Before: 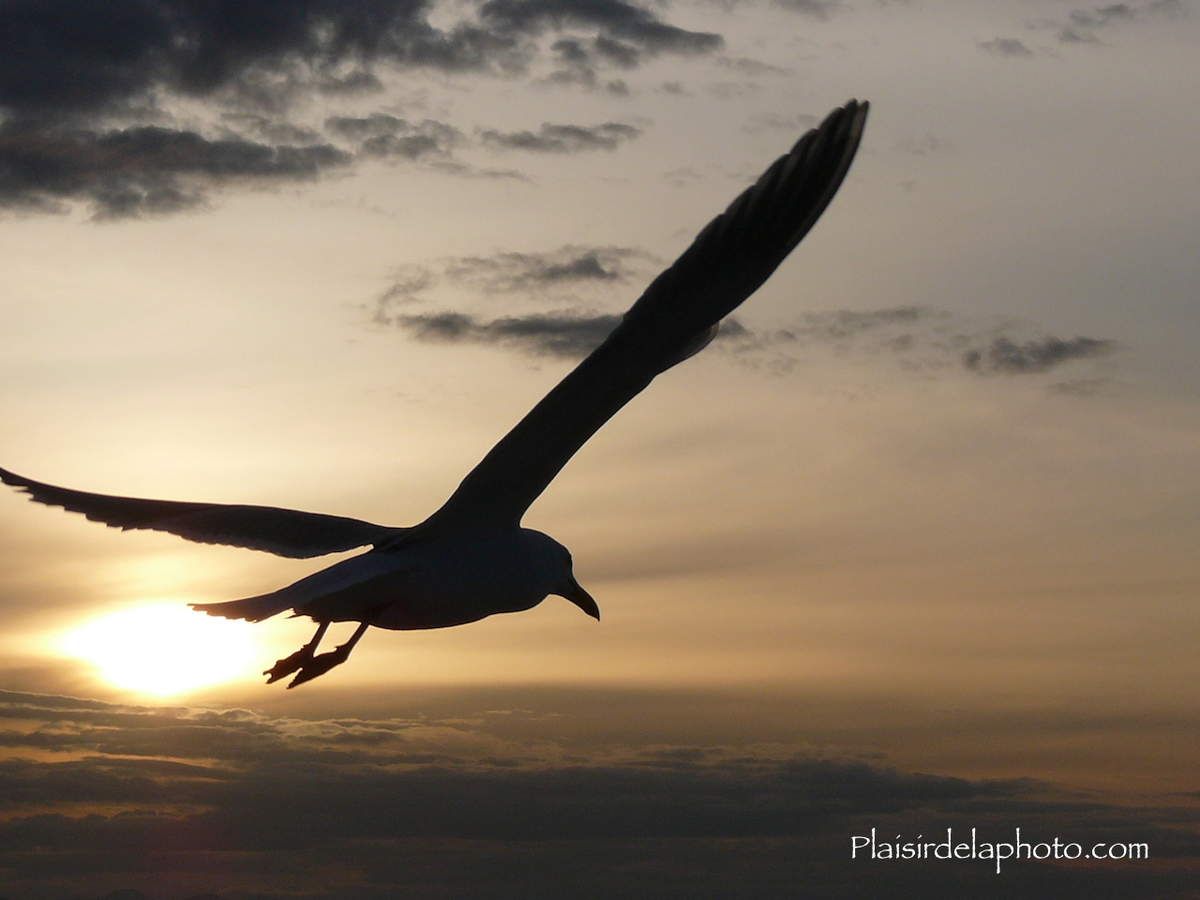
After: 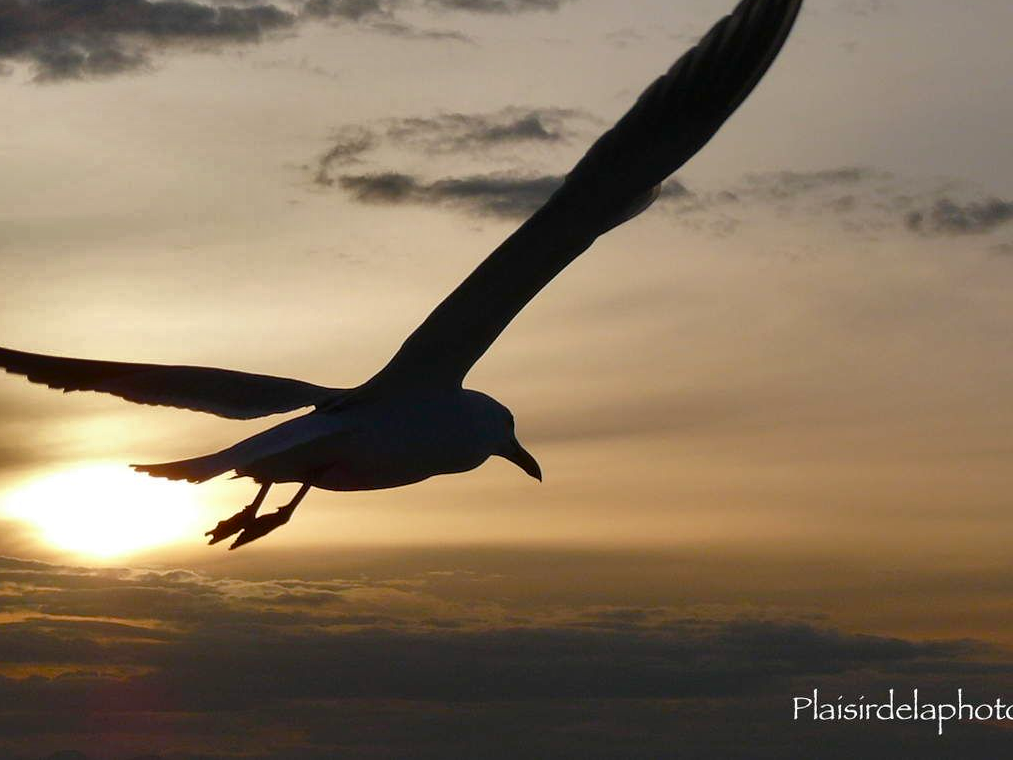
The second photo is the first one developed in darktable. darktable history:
crop and rotate: left 4.842%, top 15.51%, right 10.668%
shadows and highlights: shadows 20.91, highlights -82.73, soften with gaussian
color balance rgb: perceptual saturation grading › global saturation 20%, perceptual saturation grading › highlights -25%, perceptual saturation grading › shadows 25%
